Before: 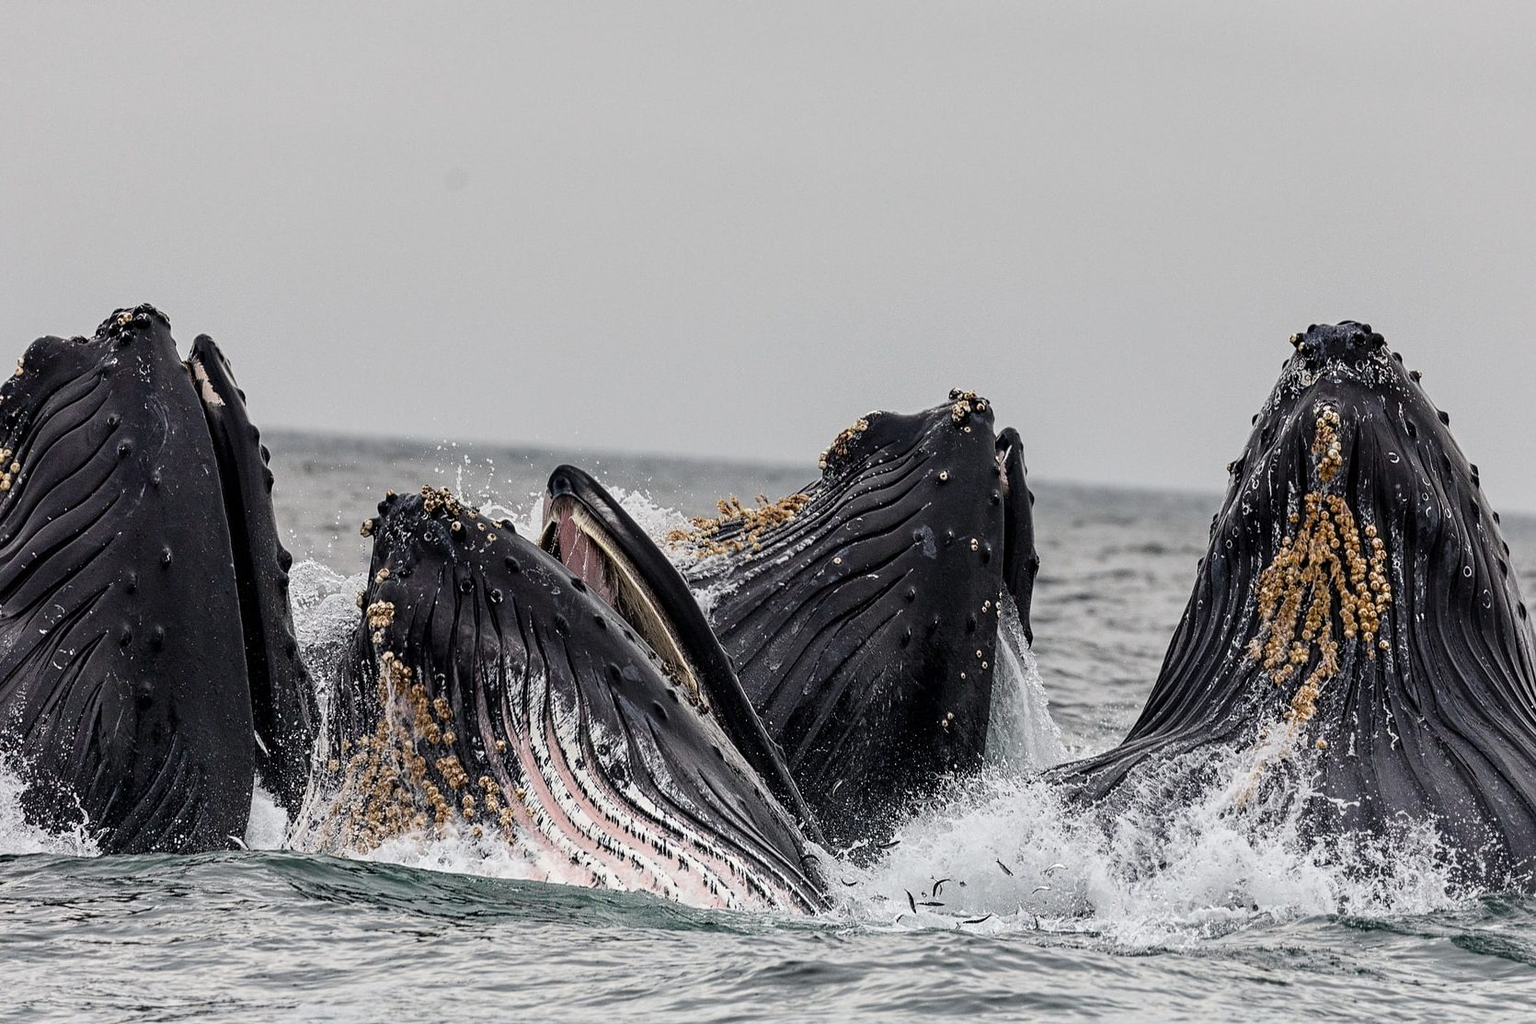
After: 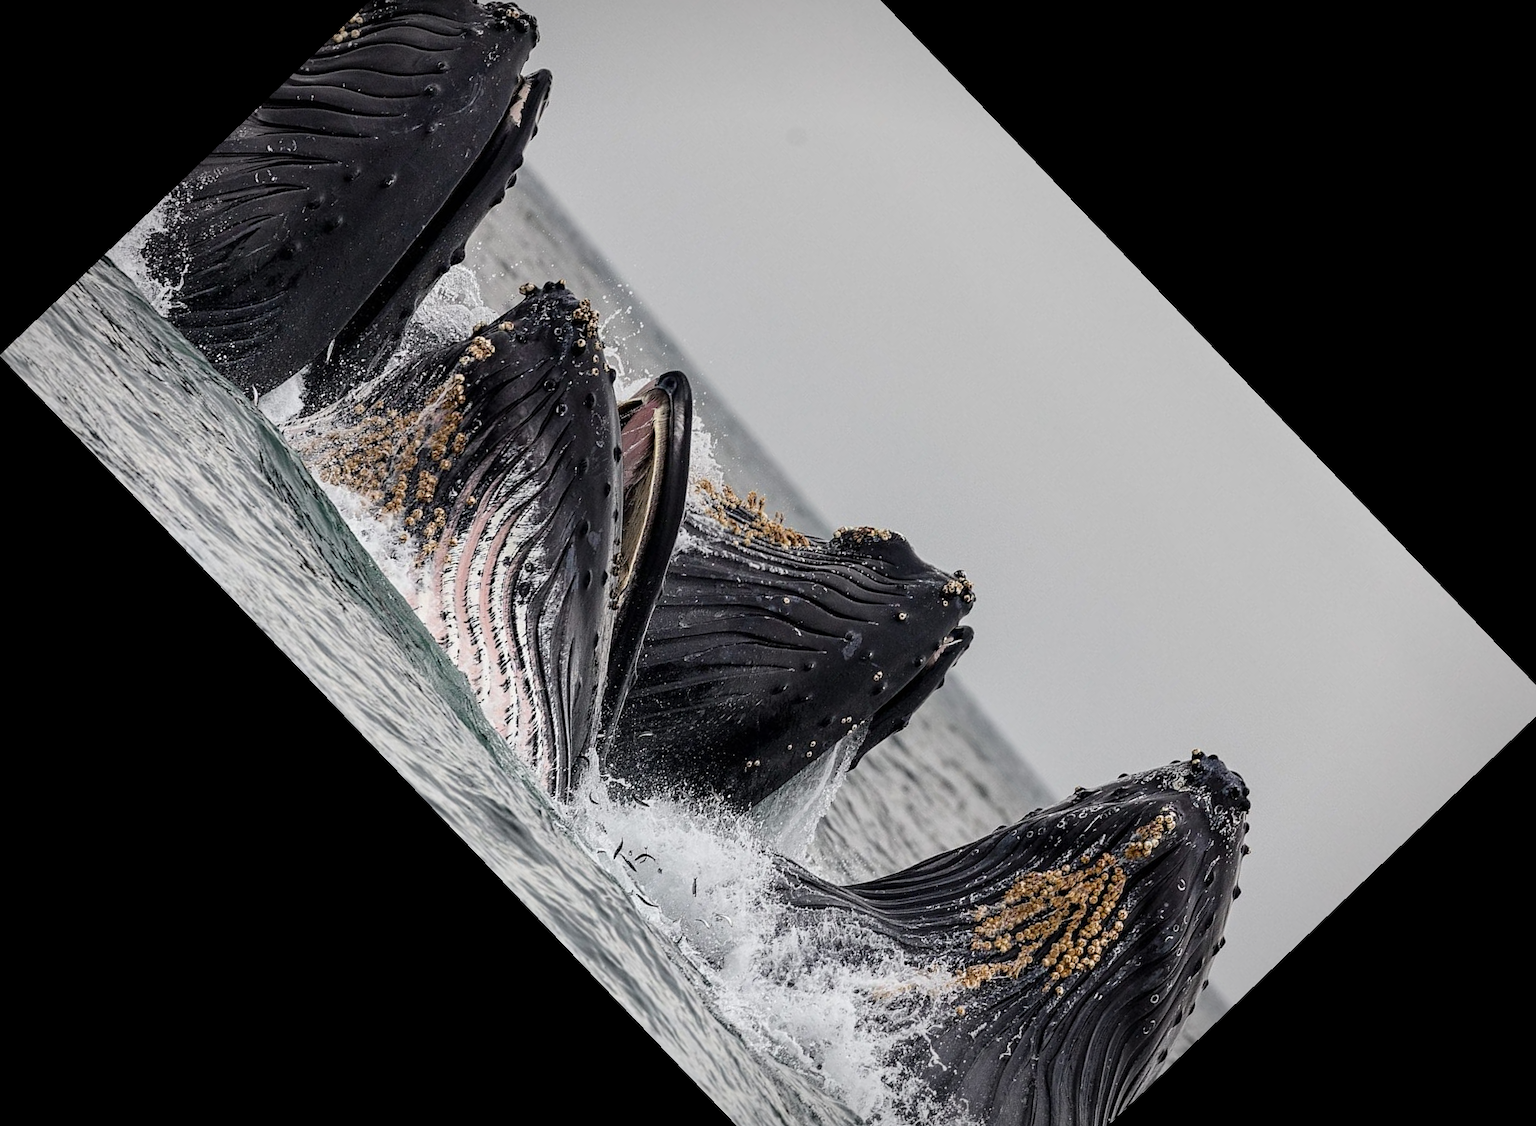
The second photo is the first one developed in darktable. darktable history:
crop and rotate: angle -46.26°, top 16.234%, right 0.912%, bottom 11.704%
vignetting: automatic ratio true
